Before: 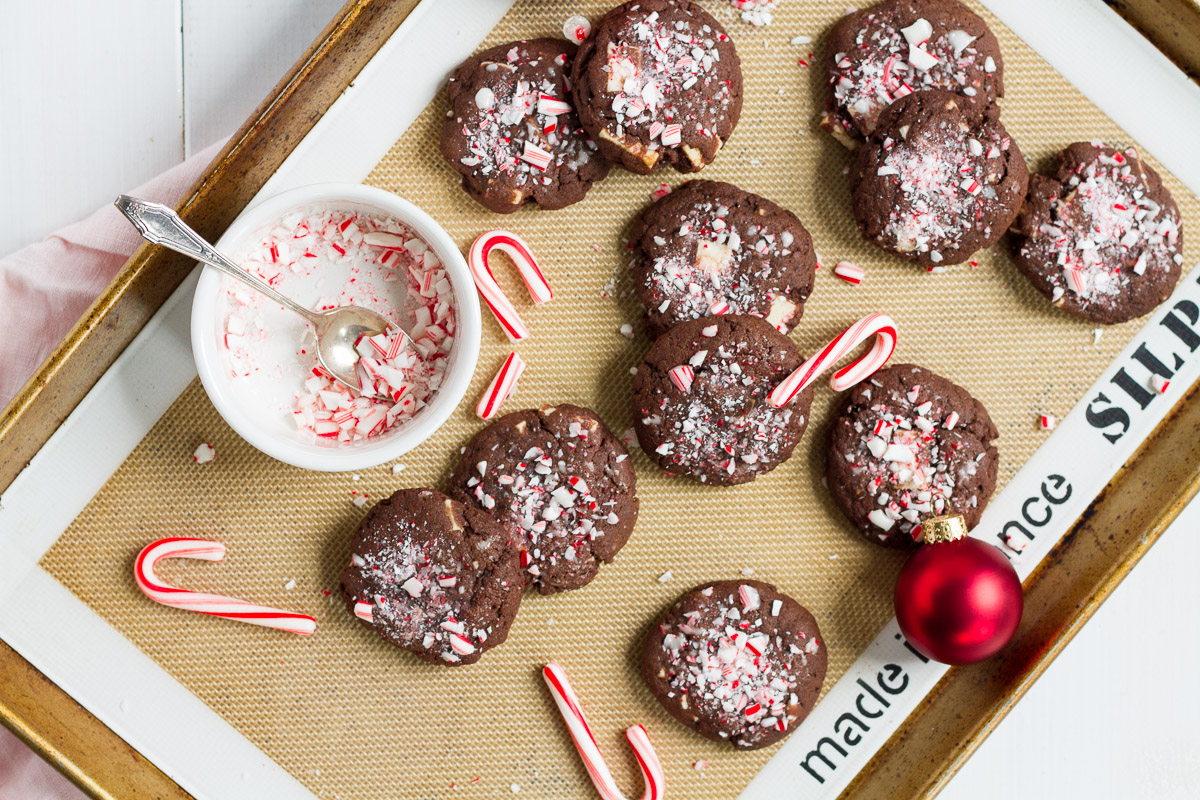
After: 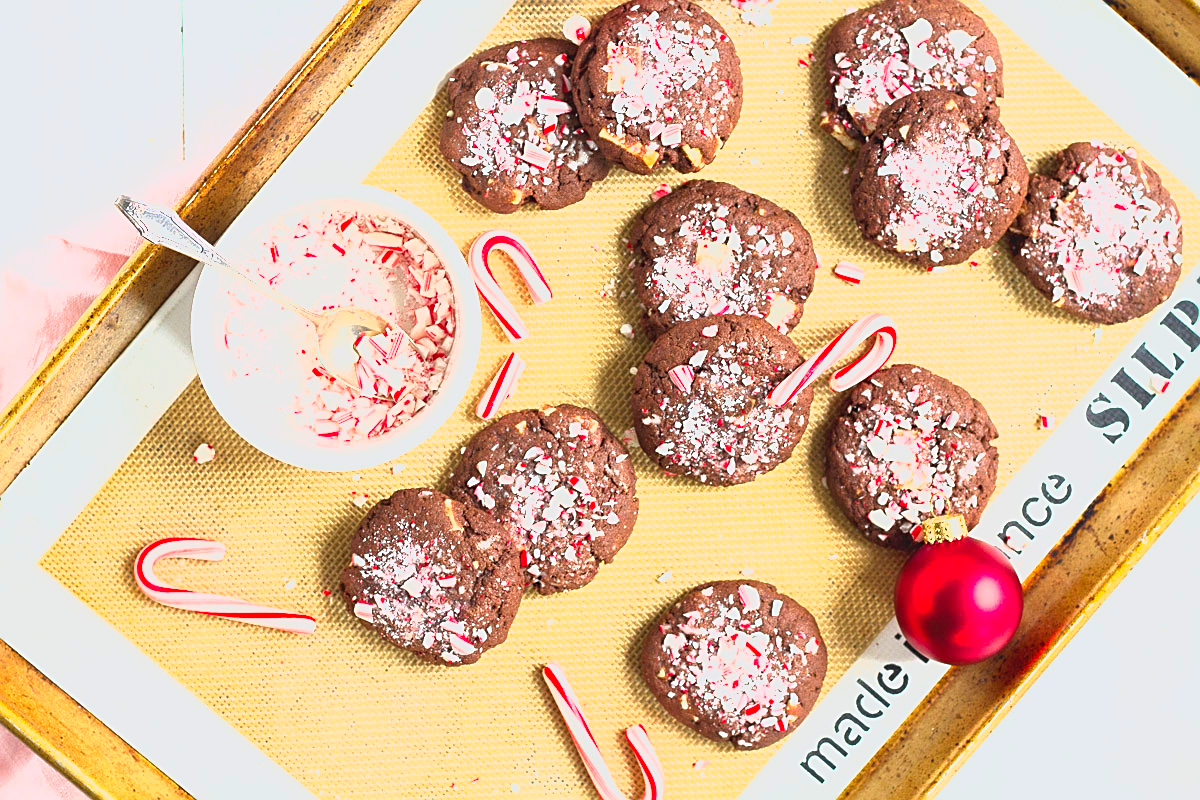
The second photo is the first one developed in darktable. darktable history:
lowpass: radius 0.1, contrast 0.85, saturation 1.1, unbound 0
exposure: black level correction 0, exposure 1.5 EV, compensate exposure bias true, compensate highlight preservation false
sharpen: on, module defaults
contrast brightness saturation: contrast 0.05
